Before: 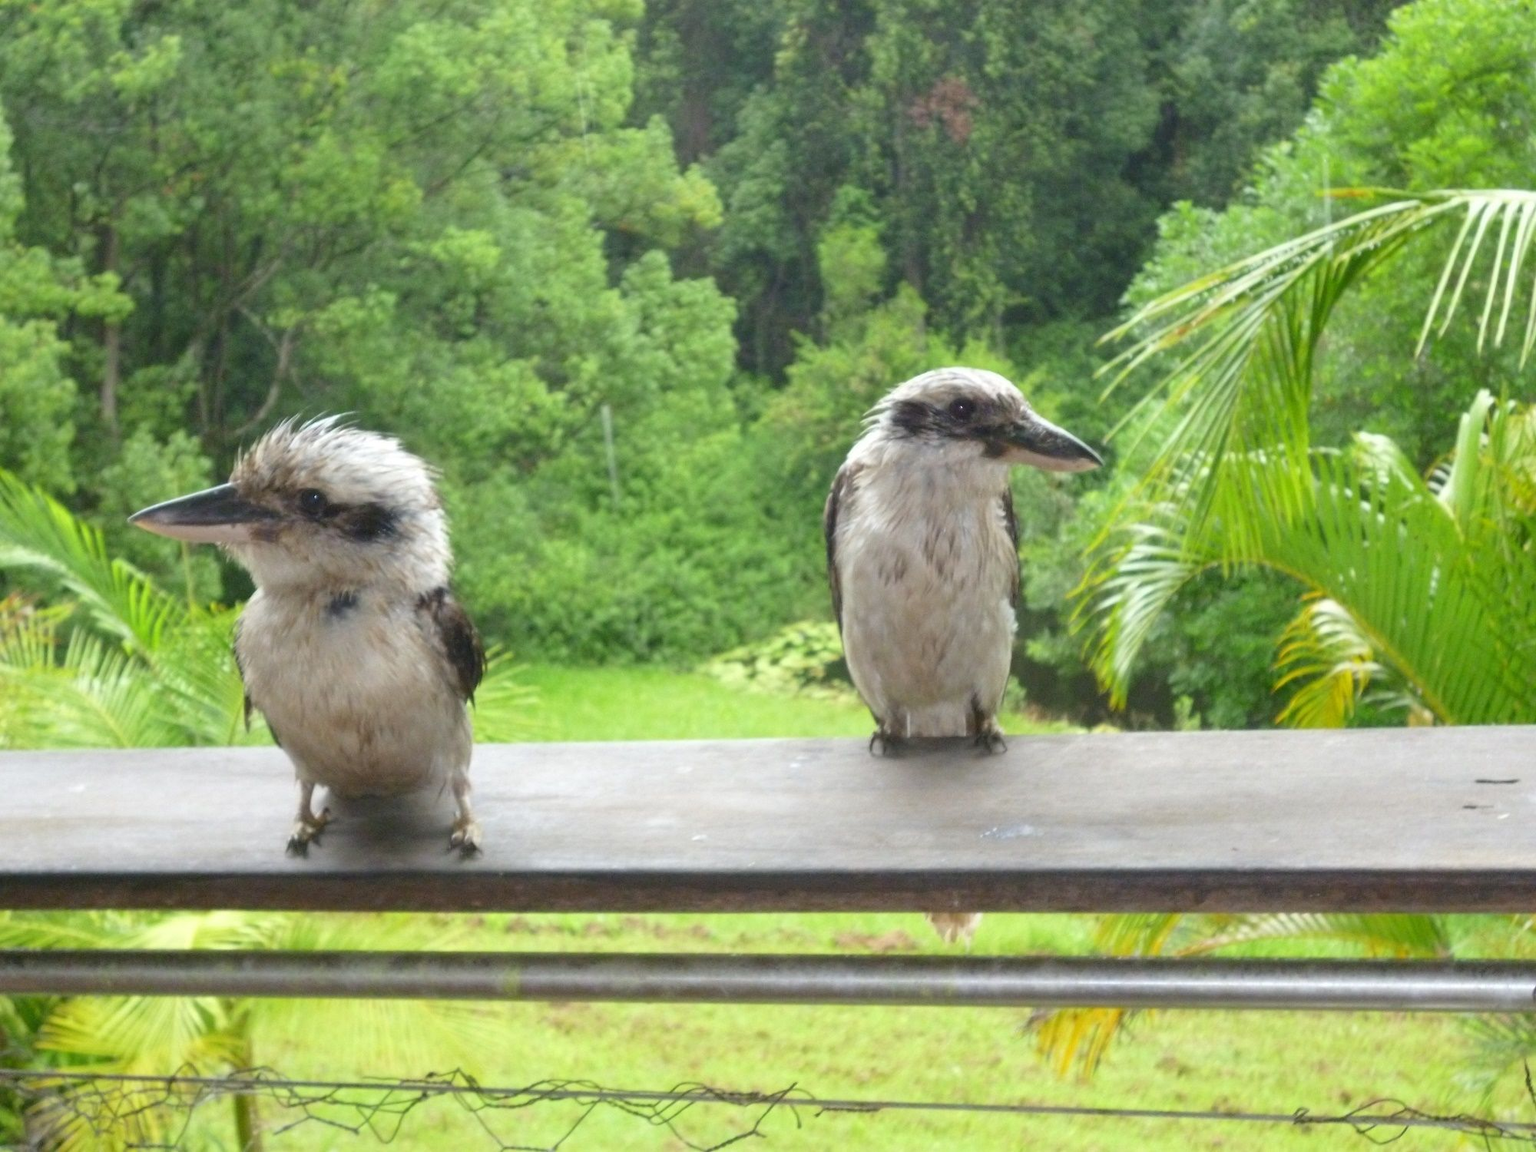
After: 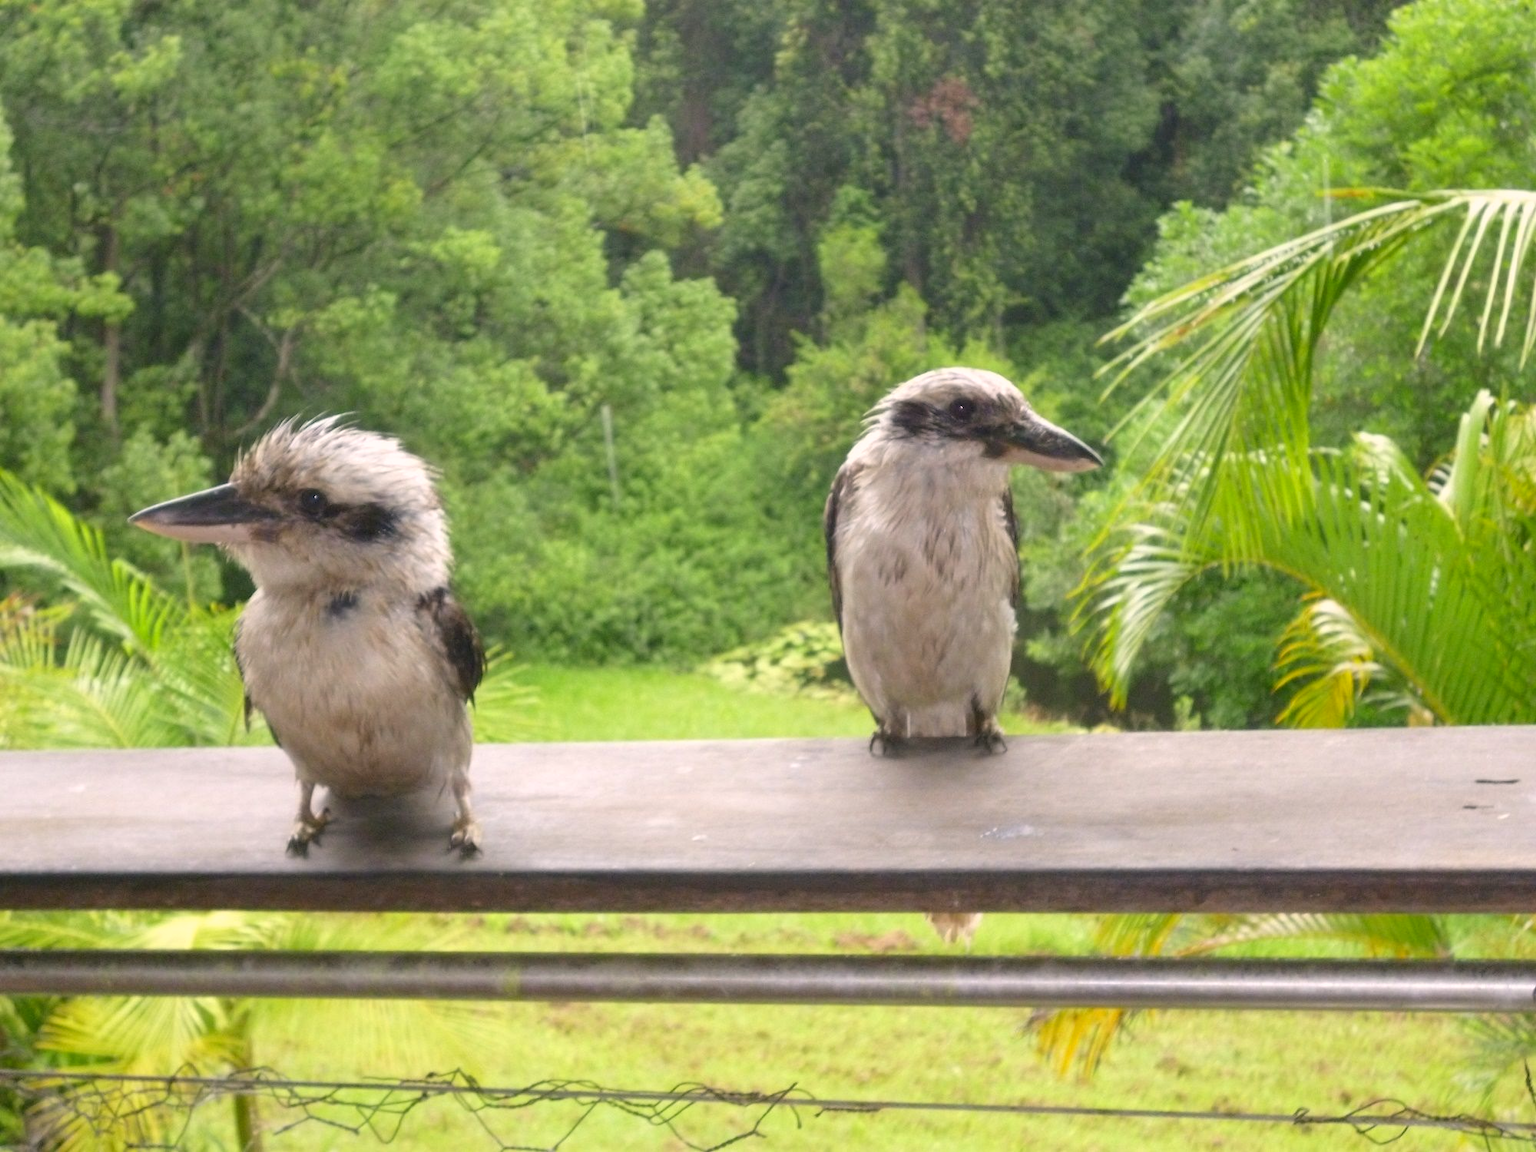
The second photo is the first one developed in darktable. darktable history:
color correction: highlights a* 7.68, highlights b* 4.16
